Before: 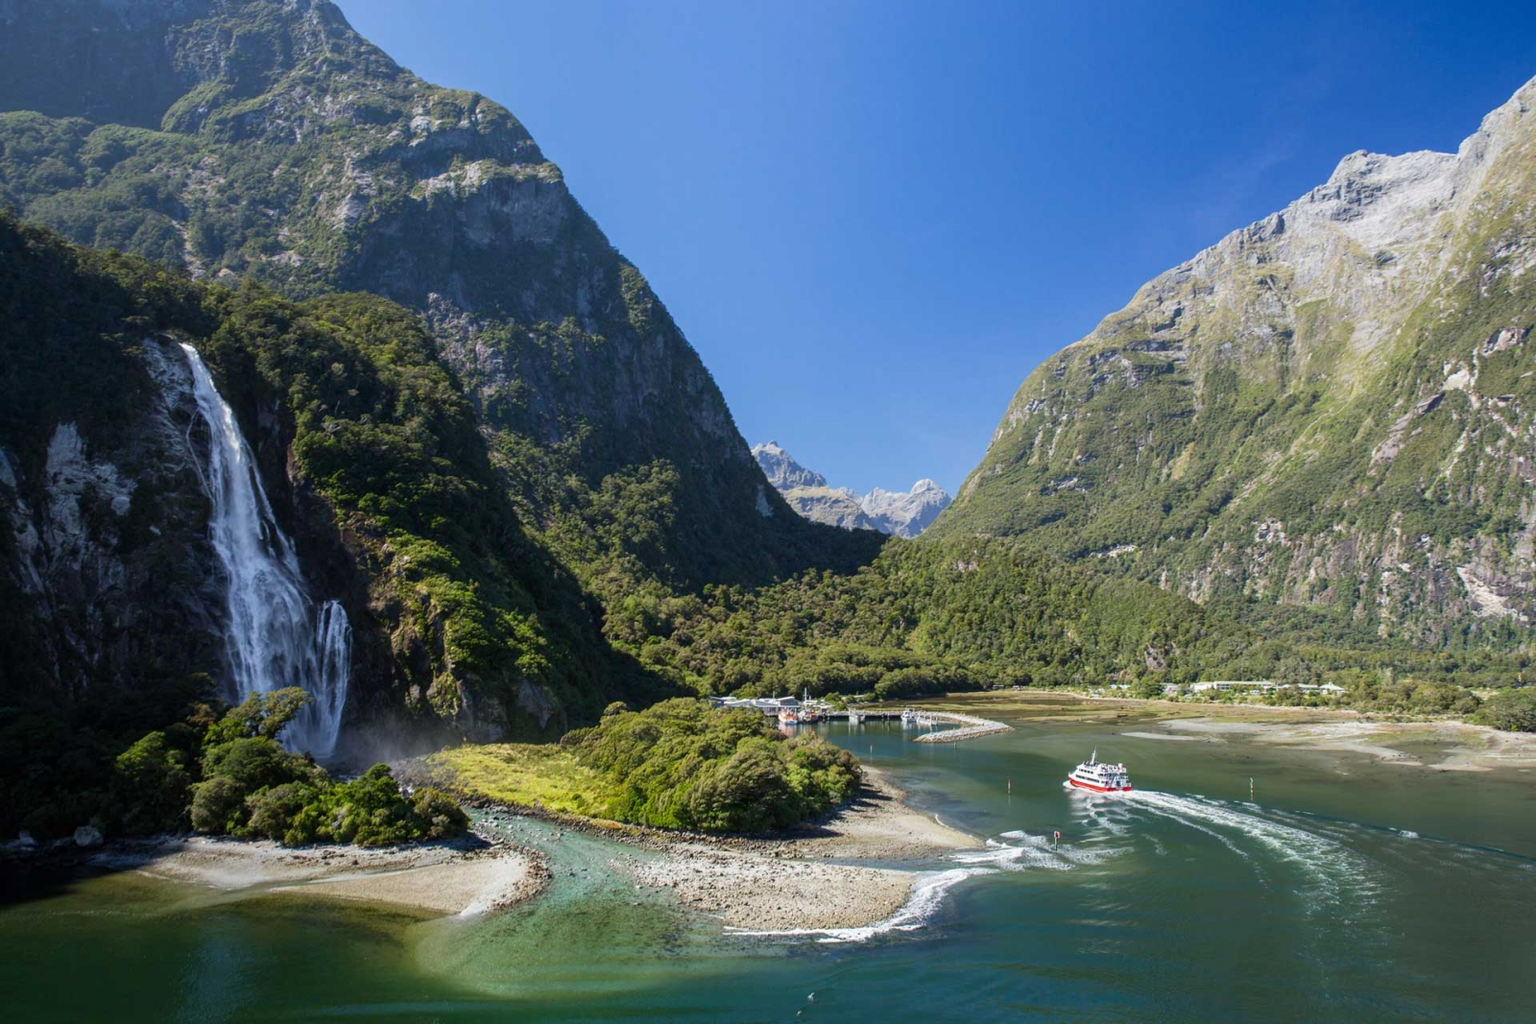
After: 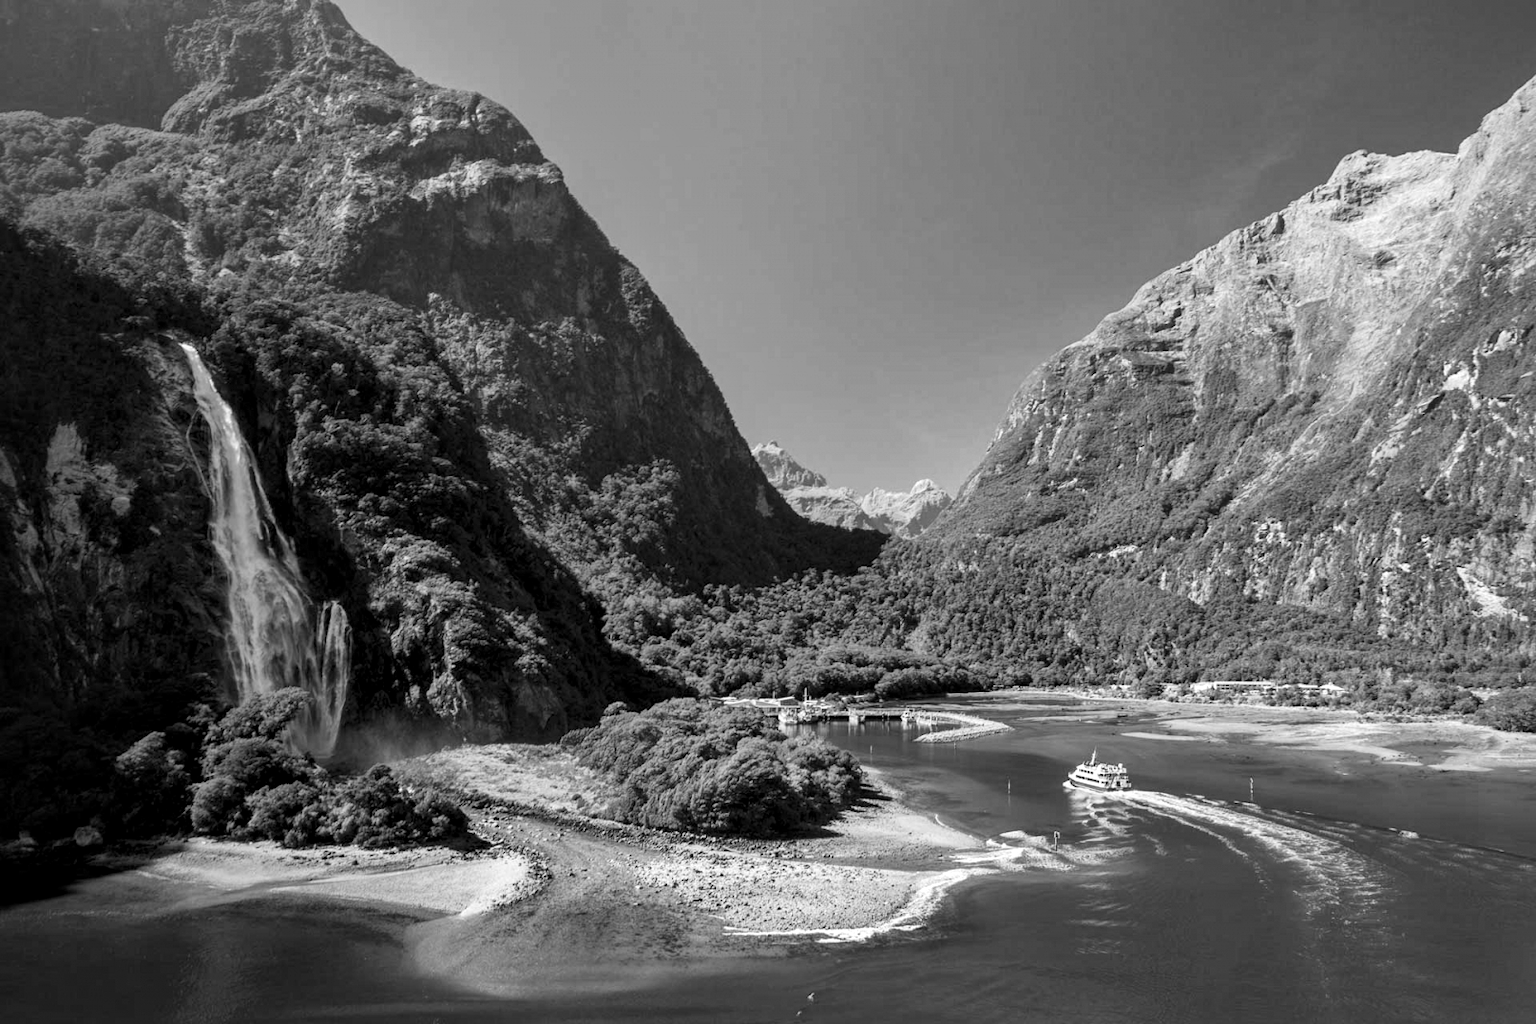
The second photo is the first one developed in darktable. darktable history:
local contrast: mode bilateral grid, contrast 25, coarseness 60, detail 151%, midtone range 0.2
monochrome: on, module defaults
